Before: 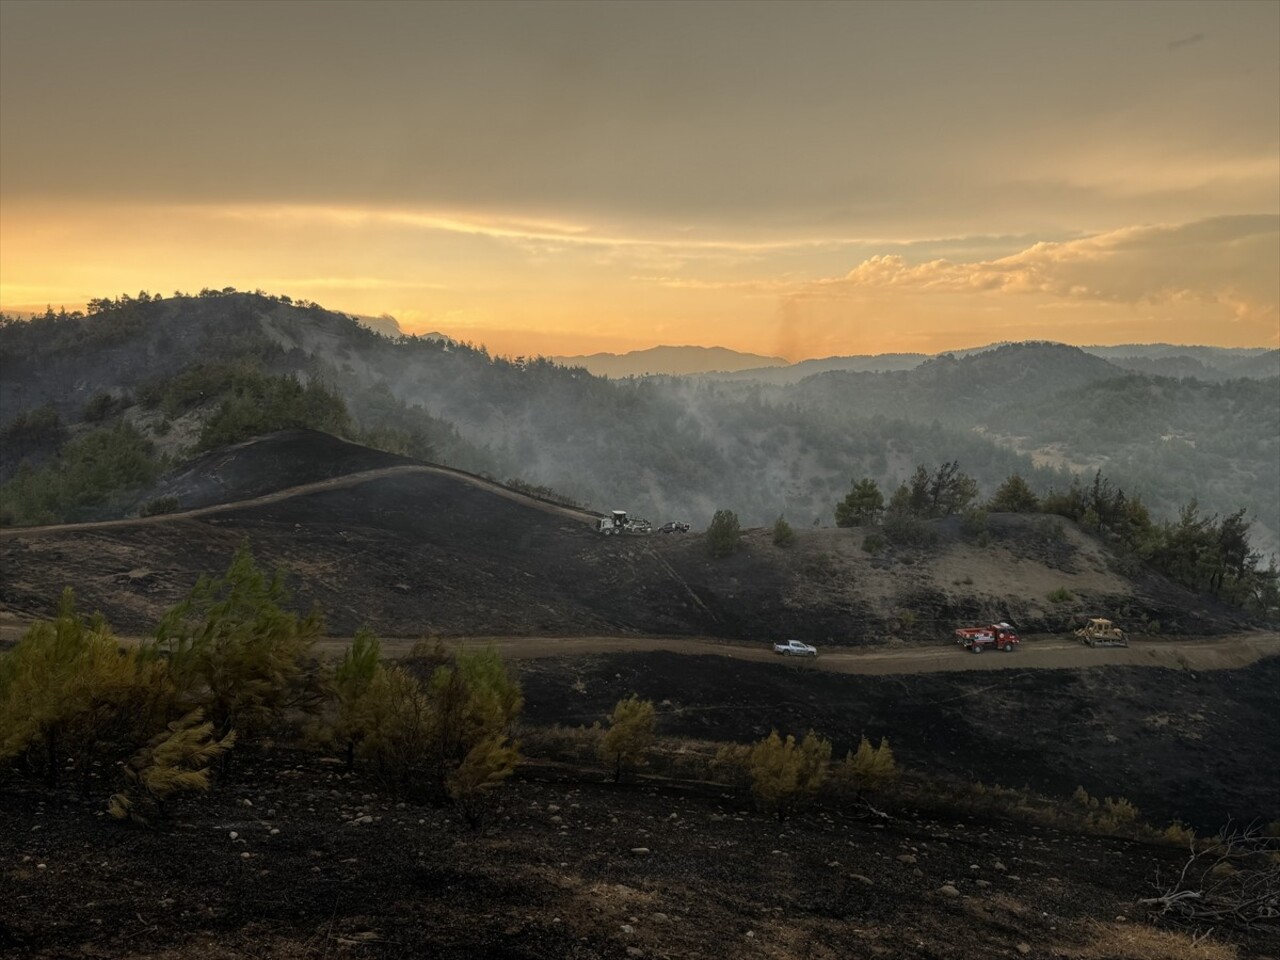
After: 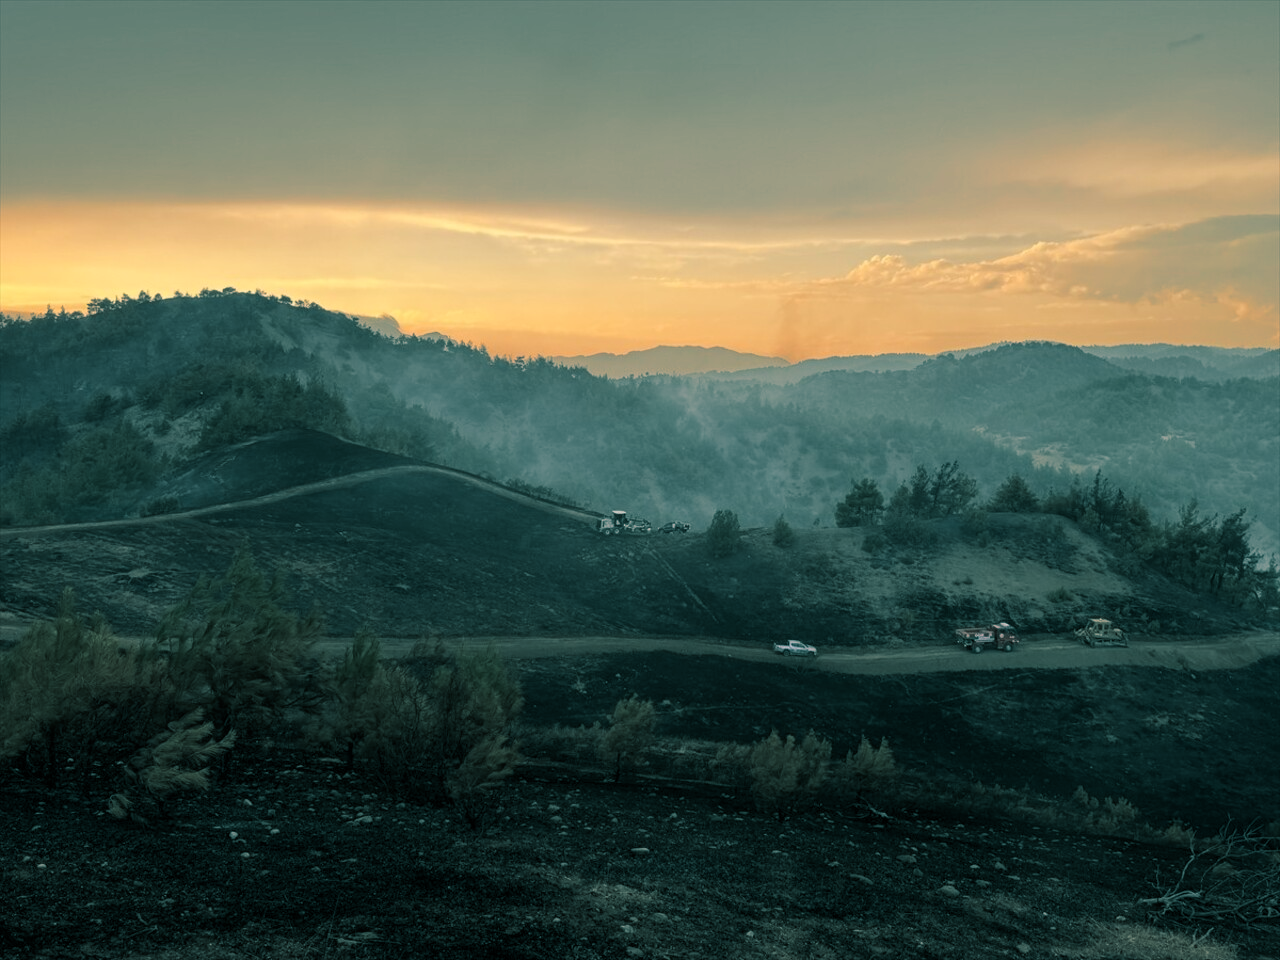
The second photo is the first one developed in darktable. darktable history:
base curve: curves: ch0 [(0, 0) (0.472, 0.508) (1, 1)]
split-toning: shadows › hue 183.6°, shadows › saturation 0.52, highlights › hue 0°, highlights › saturation 0
